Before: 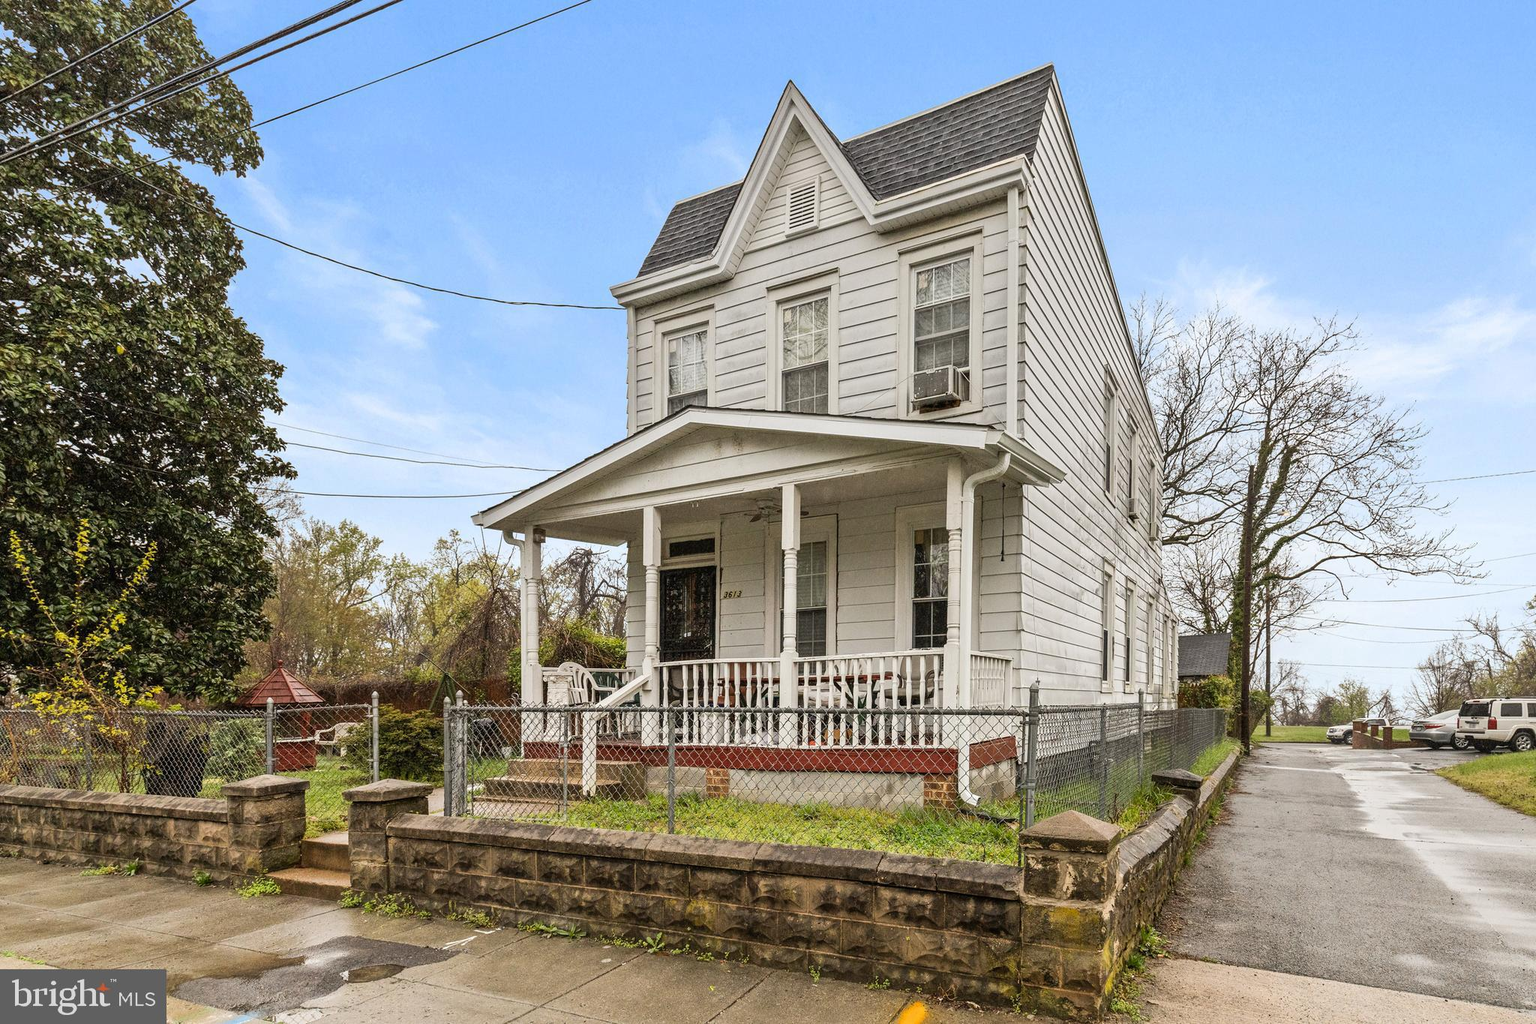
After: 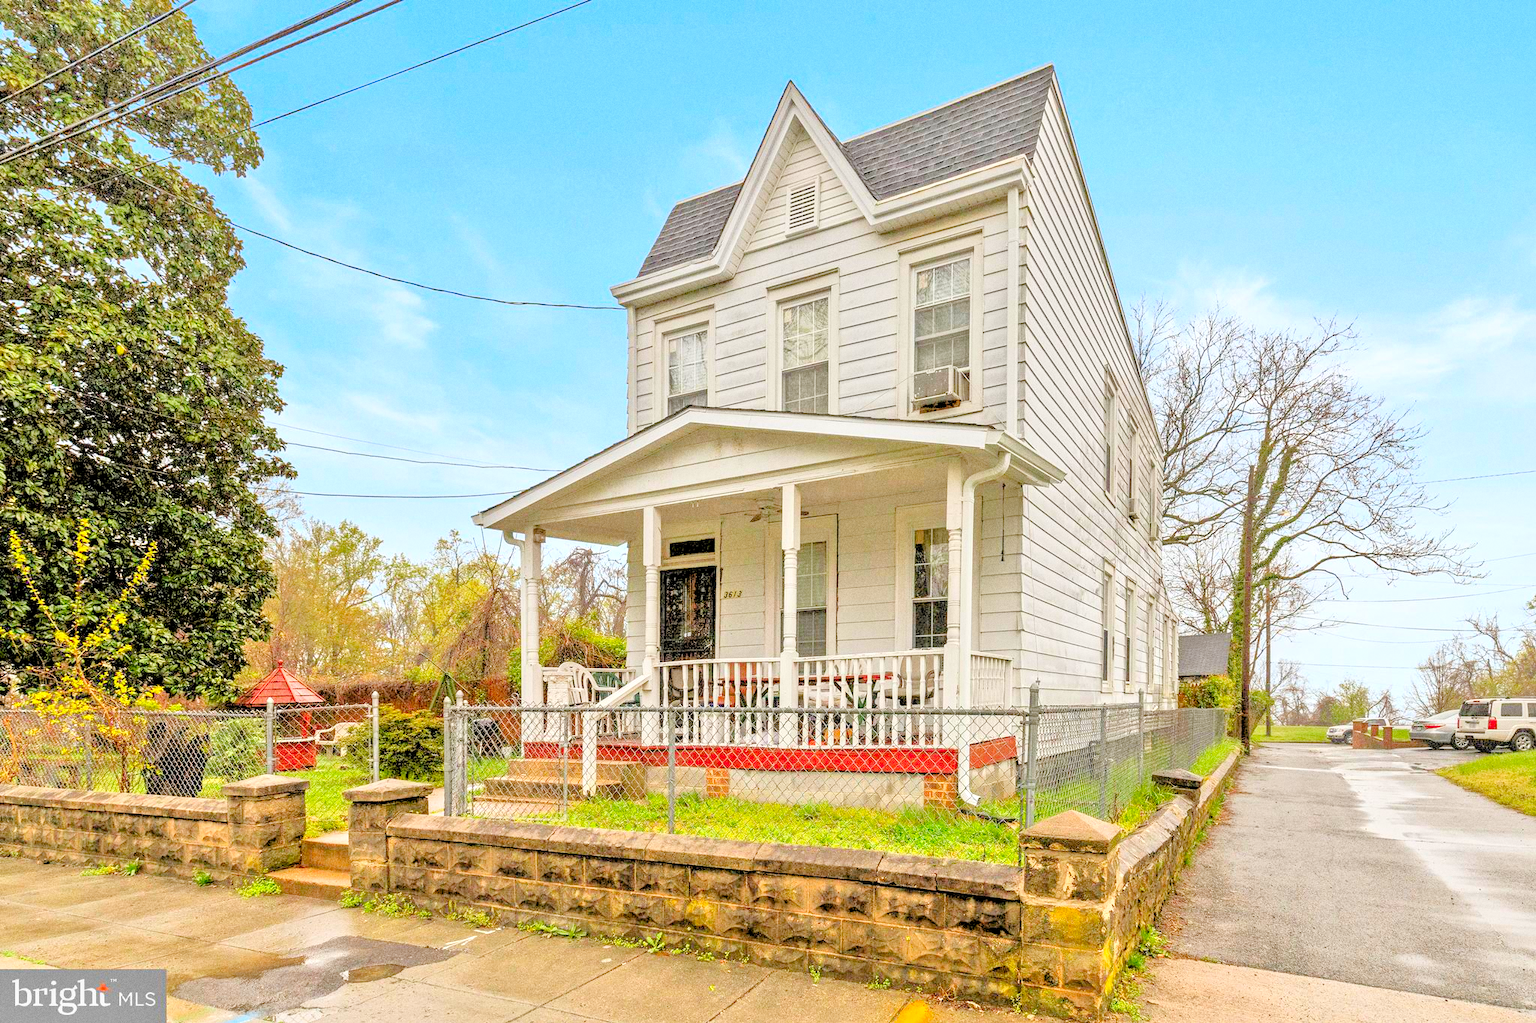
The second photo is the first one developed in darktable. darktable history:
tone equalizer: -7 EV 0.15 EV, -6 EV 0.6 EV, -5 EV 1.15 EV, -4 EV 1.33 EV, -3 EV 1.15 EV, -2 EV 0.6 EV, -1 EV 0.15 EV, mask exposure compensation -0.5 EV
levels: levels [0.072, 0.414, 0.976]
exposure: black level correction 0.001, compensate highlight preservation false
contrast brightness saturation: brightness -0.02, saturation 0.35
grain: coarseness 0.09 ISO
